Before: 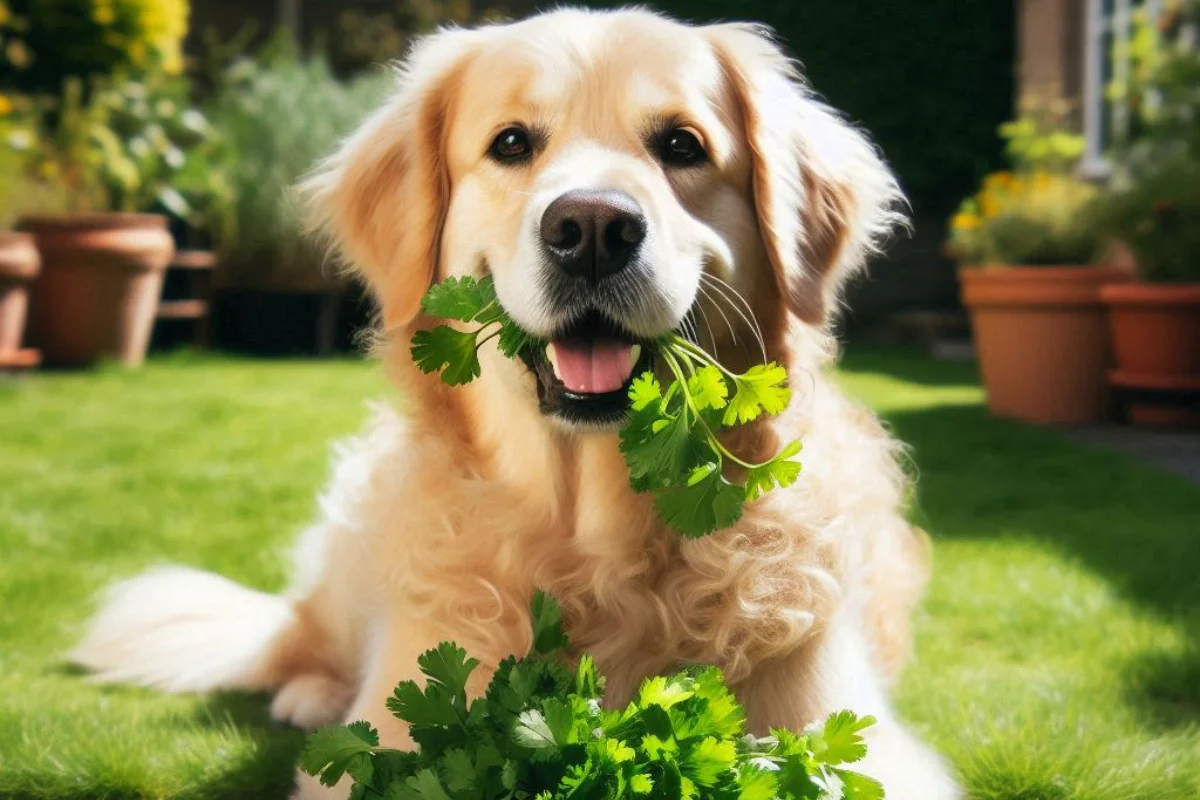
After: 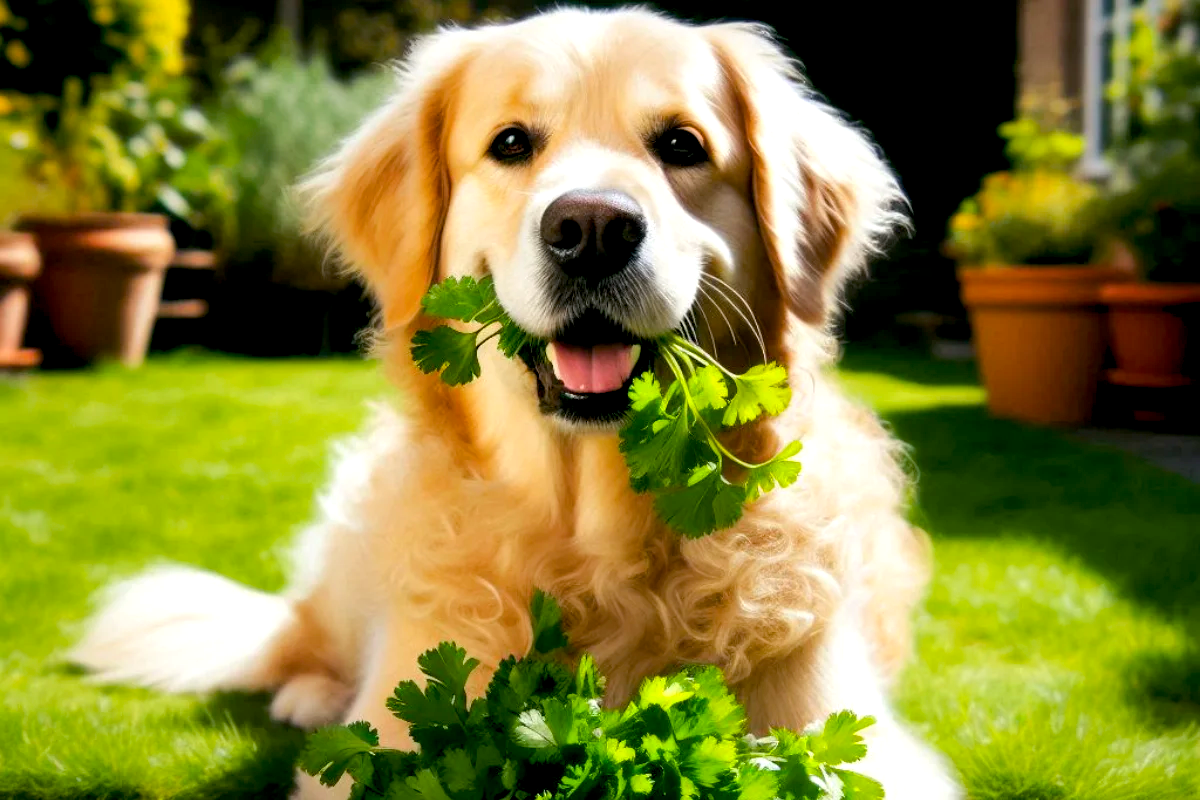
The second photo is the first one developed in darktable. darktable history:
color balance rgb: global offset › luminance -1.434%, perceptual saturation grading › global saturation 19.605%, perceptual brilliance grading › highlights 6.25%, perceptual brilliance grading › mid-tones 16.039%, perceptual brilliance grading › shadows -5.349%, global vibrance 9.362%
